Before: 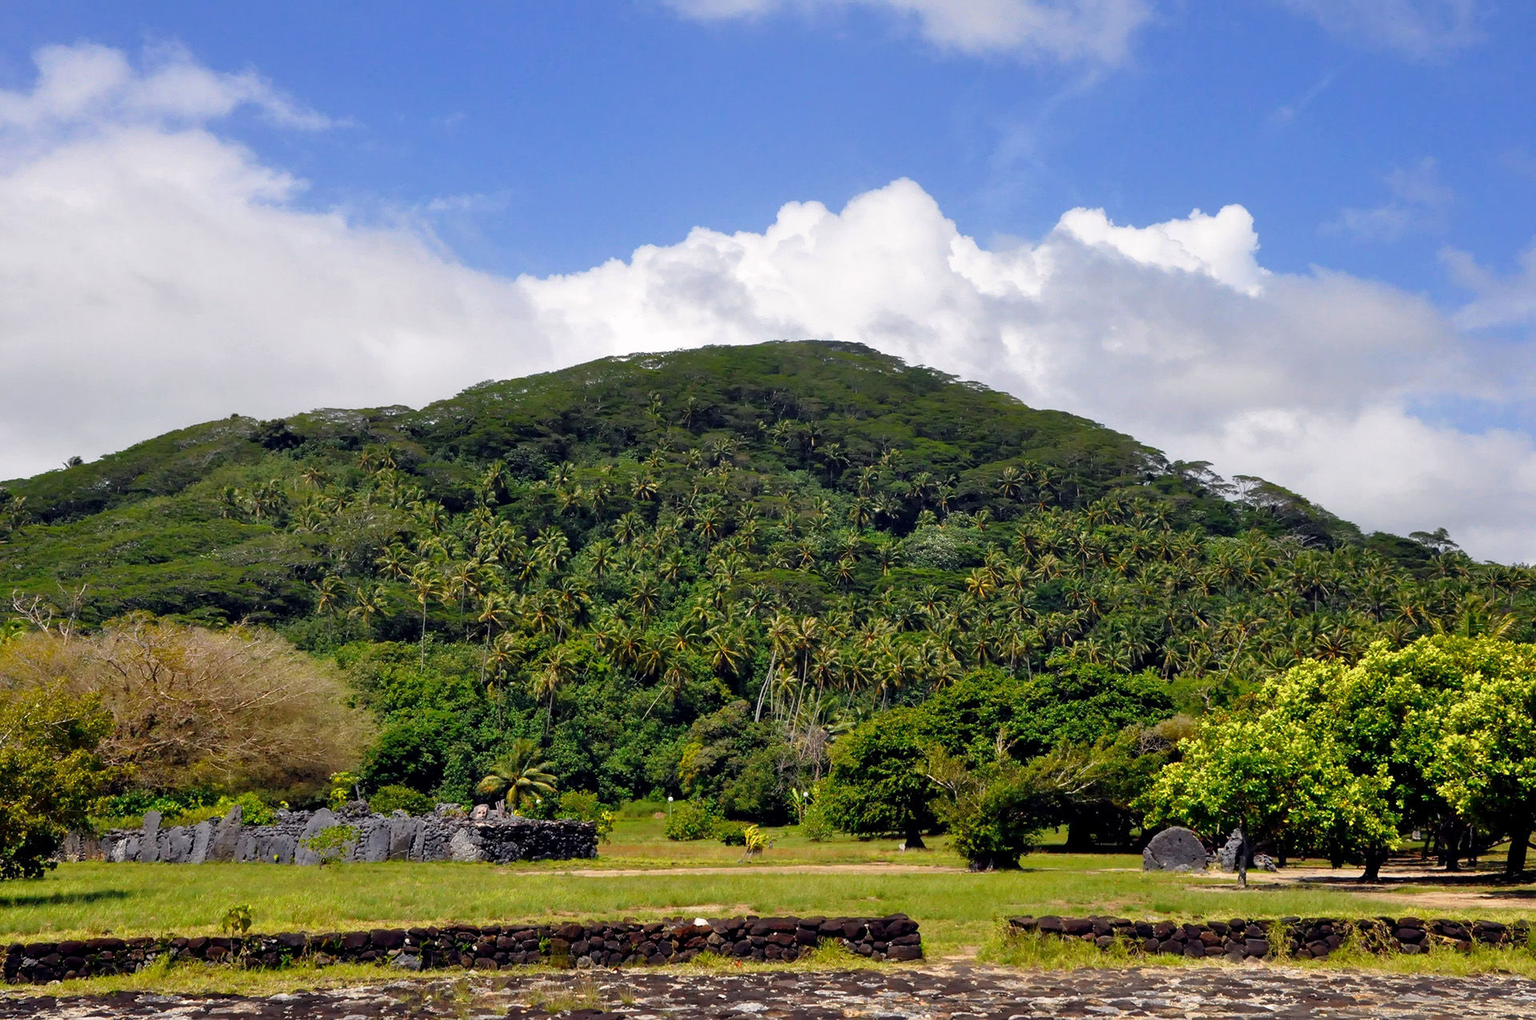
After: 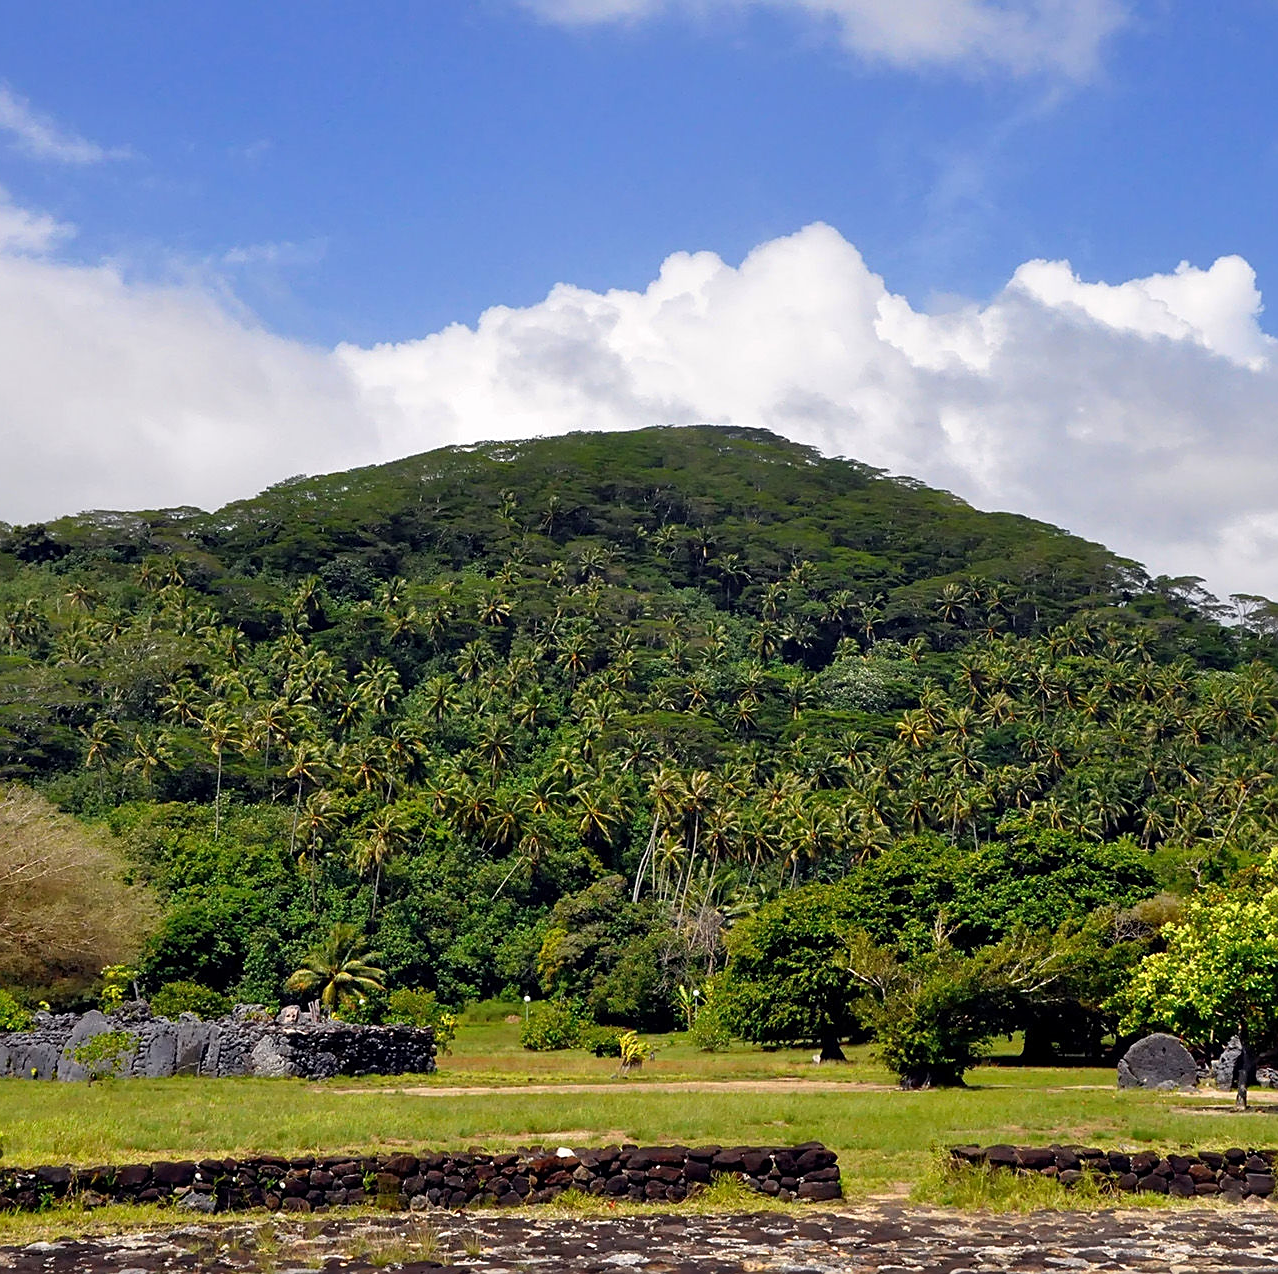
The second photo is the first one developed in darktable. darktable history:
sharpen: on, module defaults
crop and rotate: left 16.229%, right 17.18%
